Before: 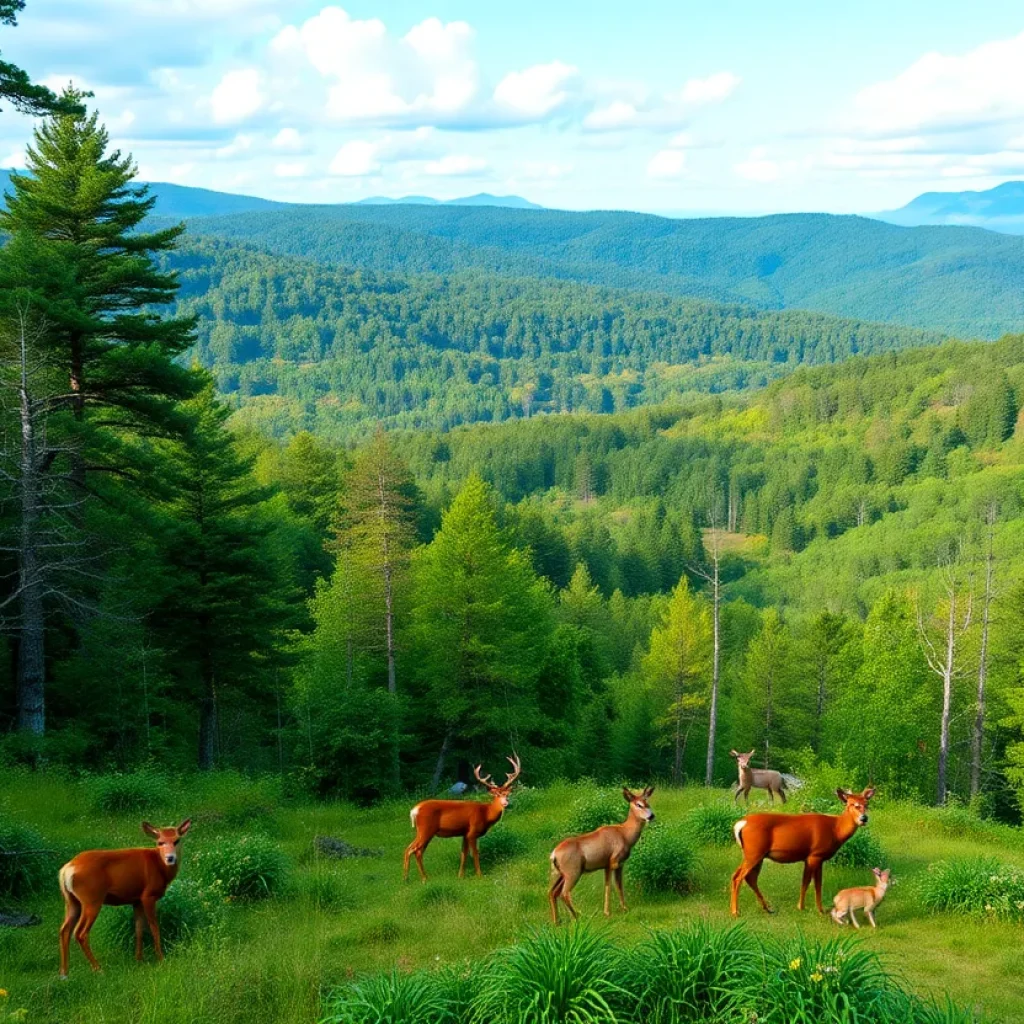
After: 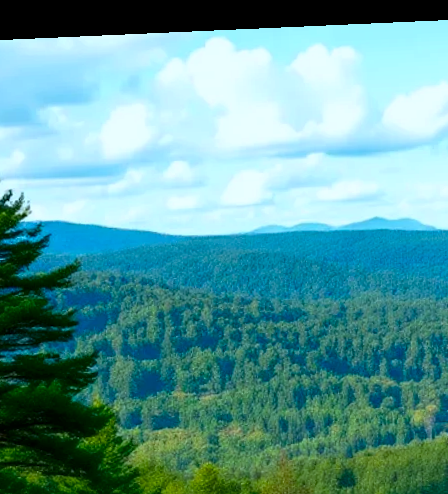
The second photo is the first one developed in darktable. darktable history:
white balance: red 0.925, blue 1.046
contrast brightness saturation: brightness -0.2, saturation 0.08
crop and rotate: left 10.817%, top 0.062%, right 47.194%, bottom 53.626%
rotate and perspective: rotation -2.56°, automatic cropping off
